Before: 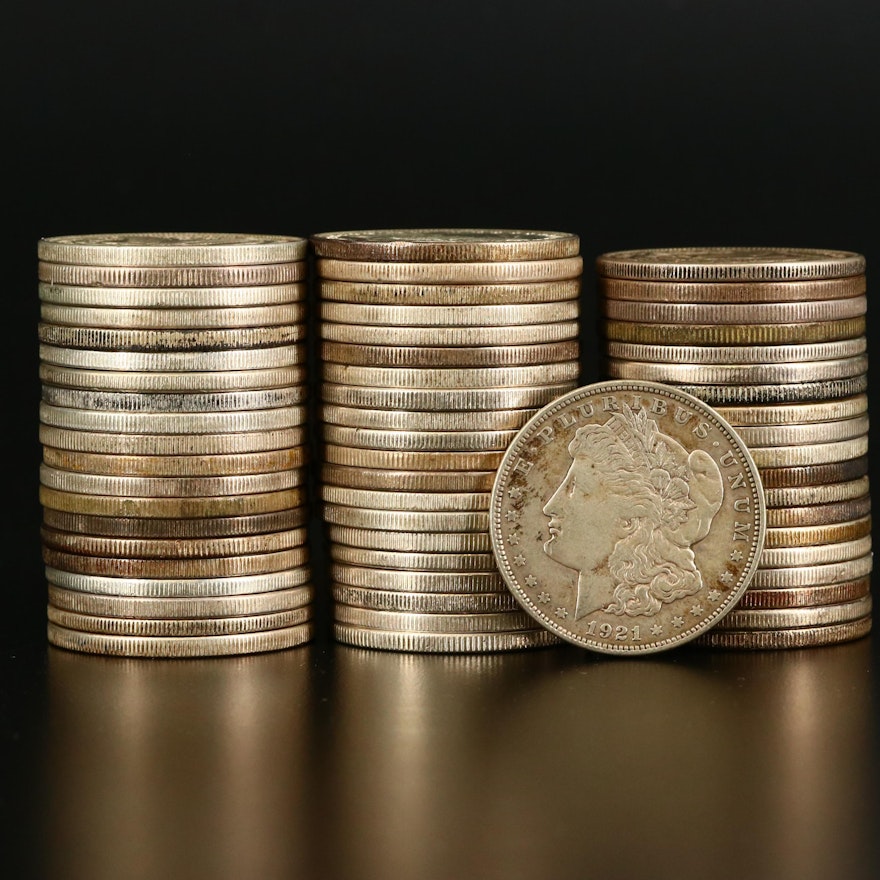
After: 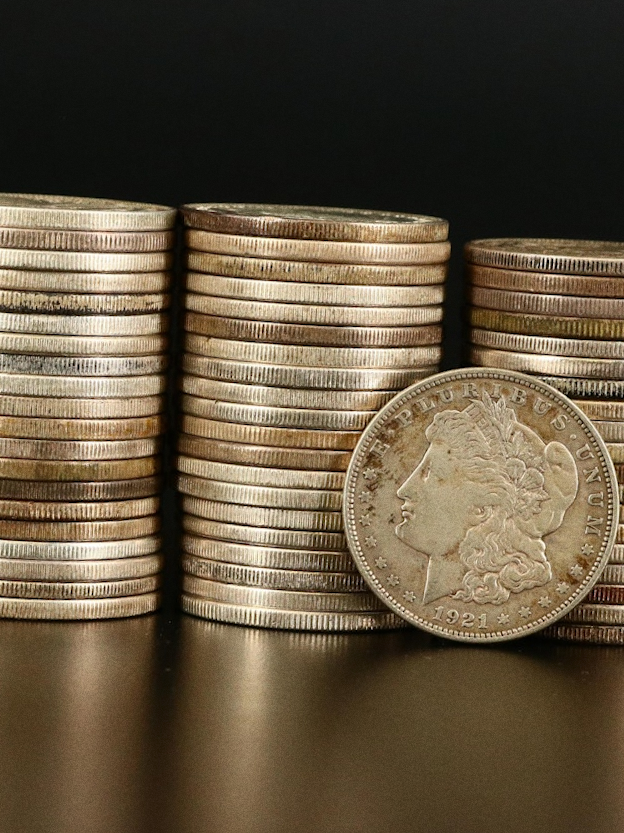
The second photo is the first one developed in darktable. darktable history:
grain: coarseness 0.09 ISO
white balance: emerald 1
crop and rotate: angle -3.27°, left 14.277%, top 0.028%, right 10.766%, bottom 0.028%
